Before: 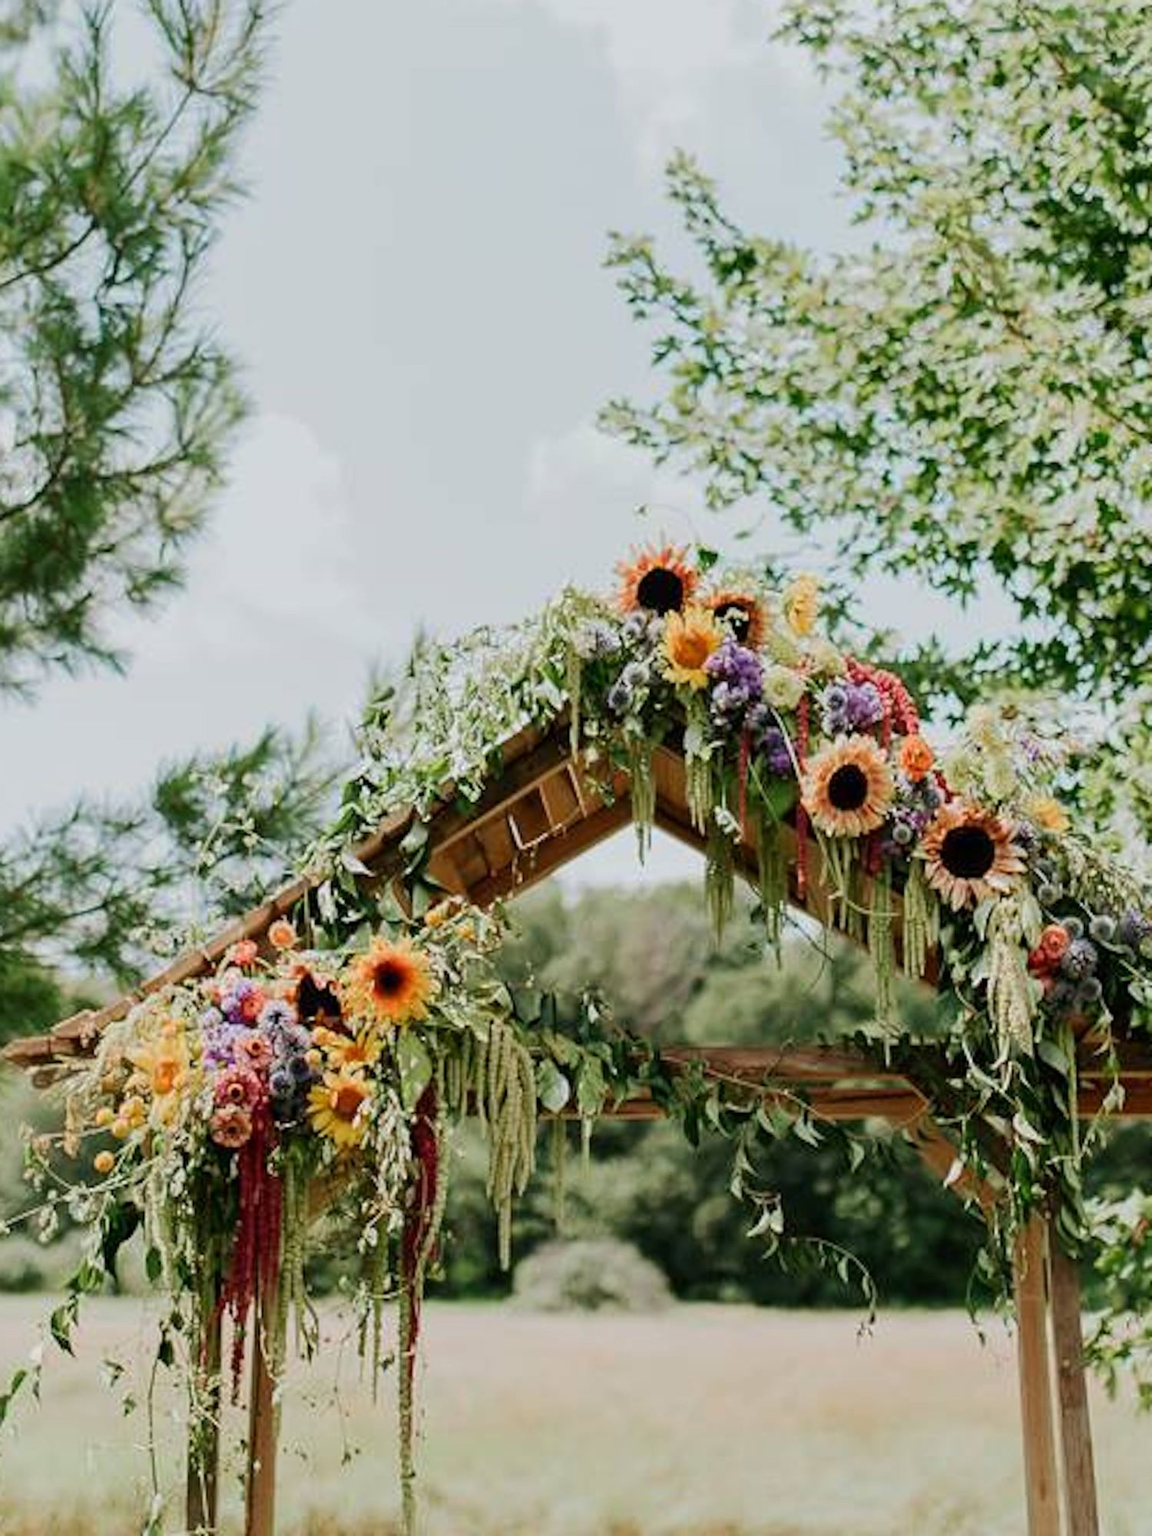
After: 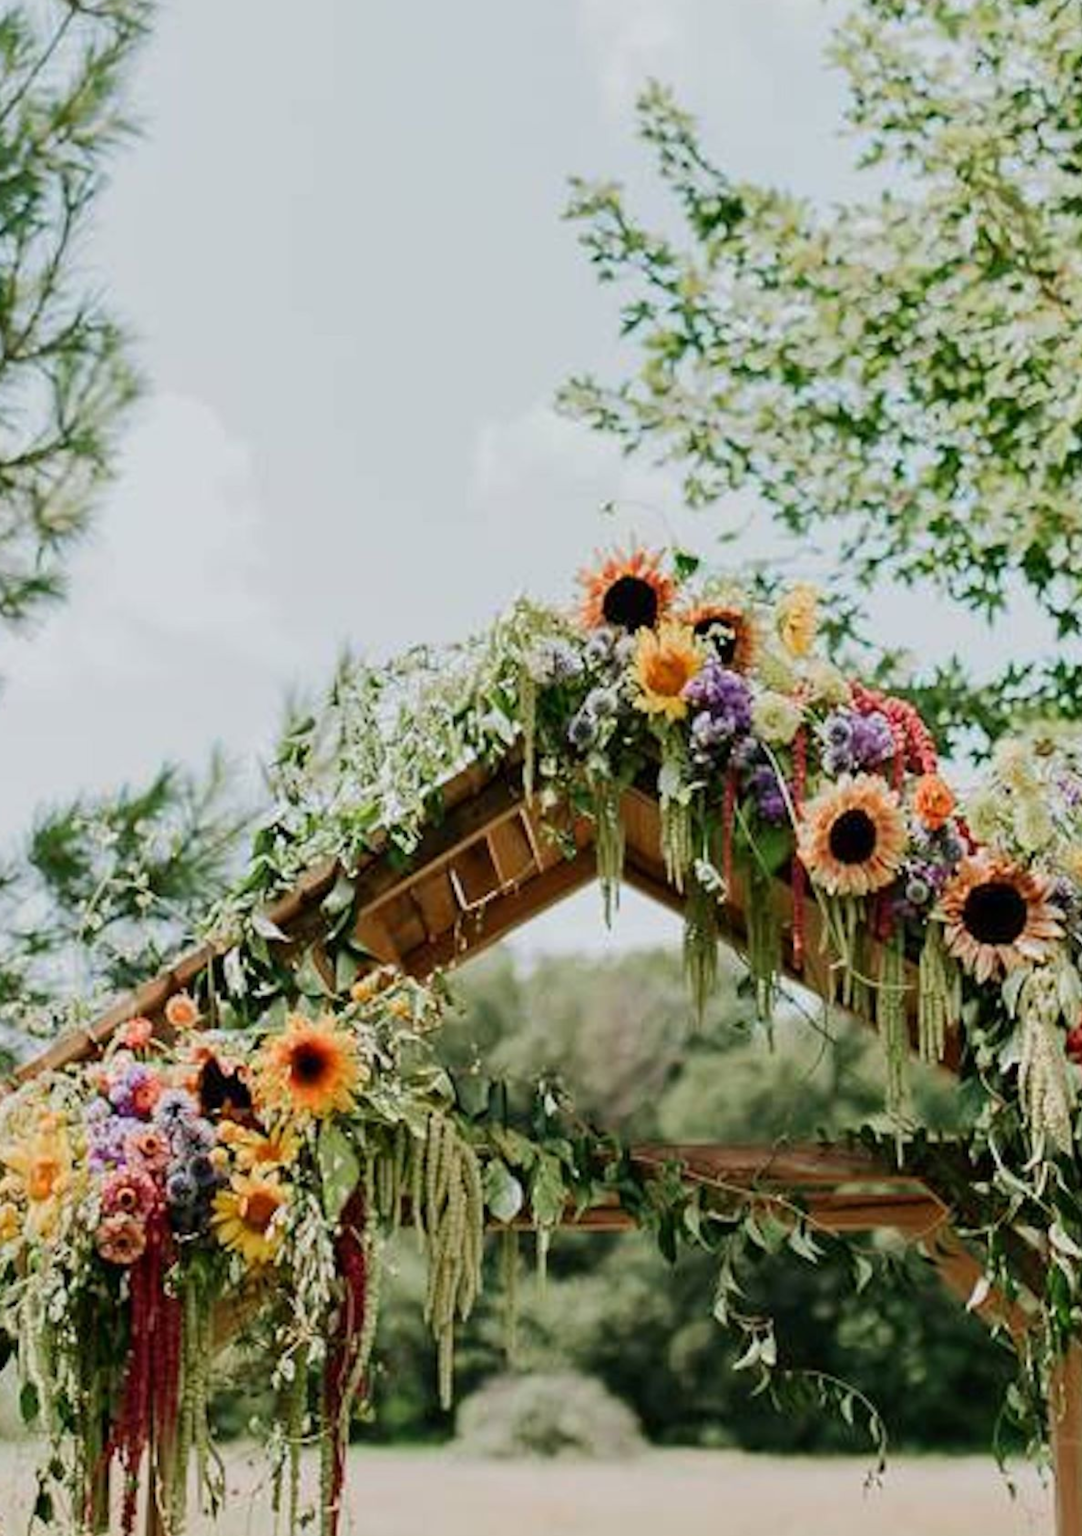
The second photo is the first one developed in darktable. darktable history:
lowpass: radius 0.5, unbound 0
crop: left 11.225%, top 5.381%, right 9.565%, bottom 10.314%
